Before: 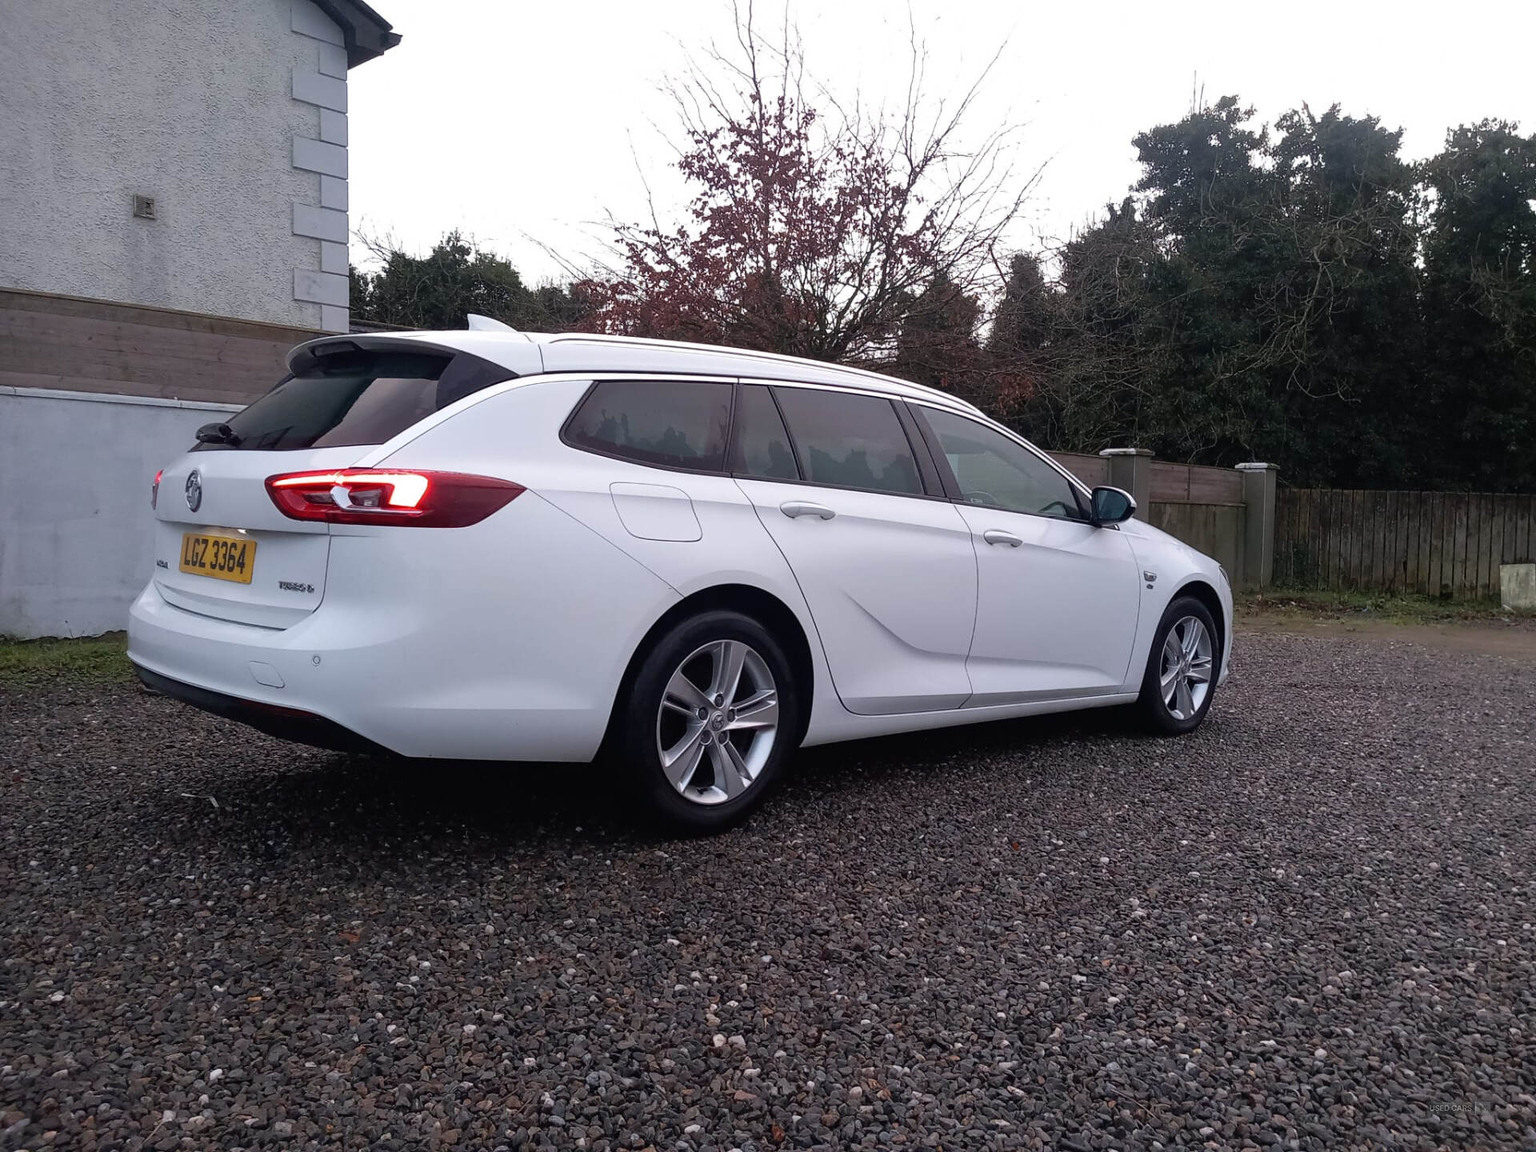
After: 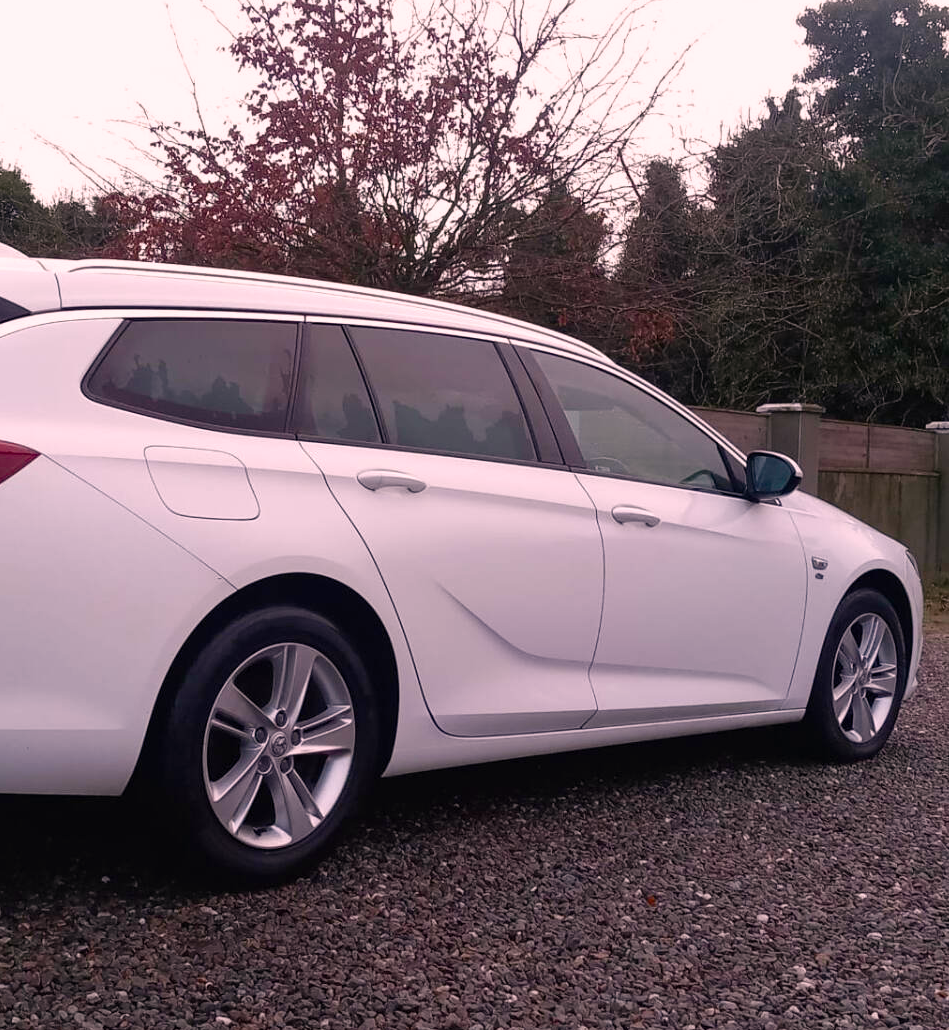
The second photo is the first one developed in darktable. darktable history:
color correction: highlights a* 14.63, highlights b* 4.78
crop: left 32.209%, top 10.959%, right 18.343%, bottom 17.465%
color balance rgb: perceptual saturation grading › global saturation 20%, perceptual saturation grading › highlights -50.191%, perceptual saturation grading › shadows 31.059%
